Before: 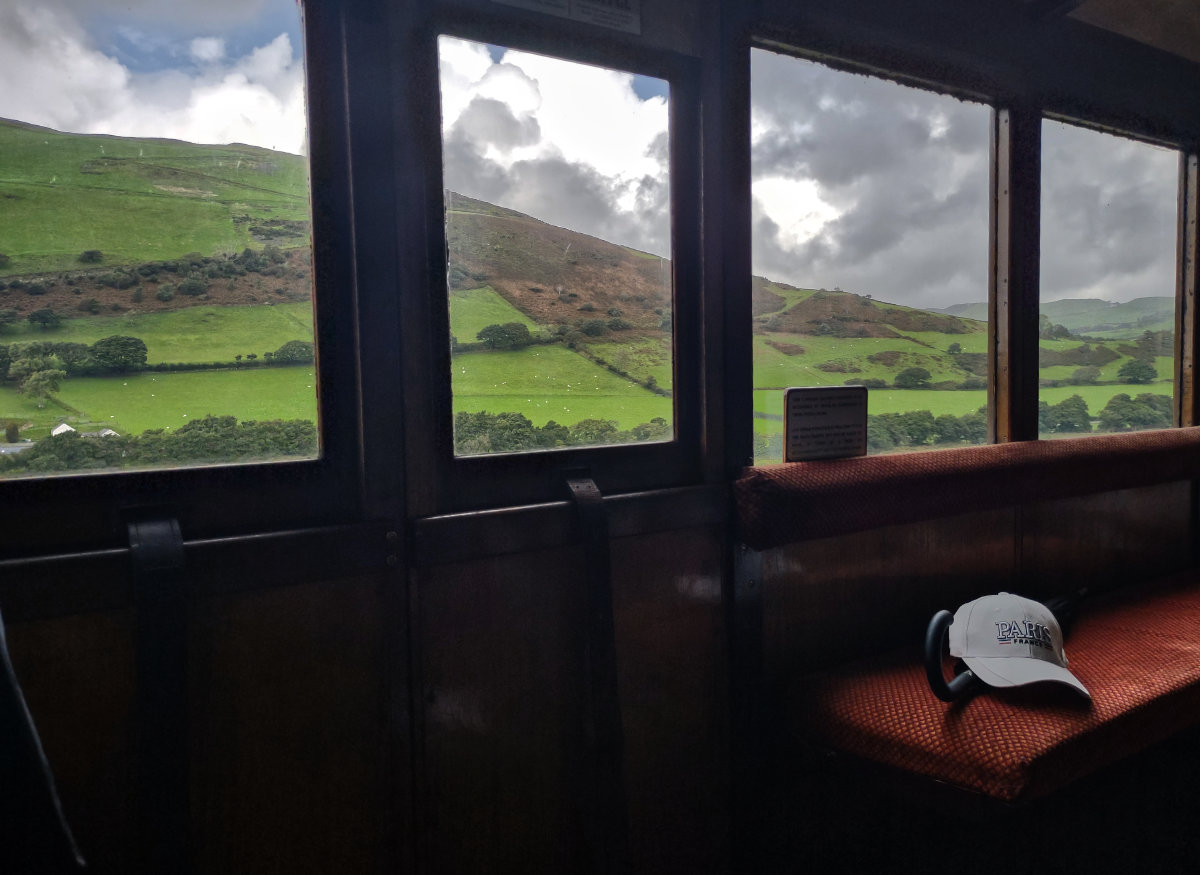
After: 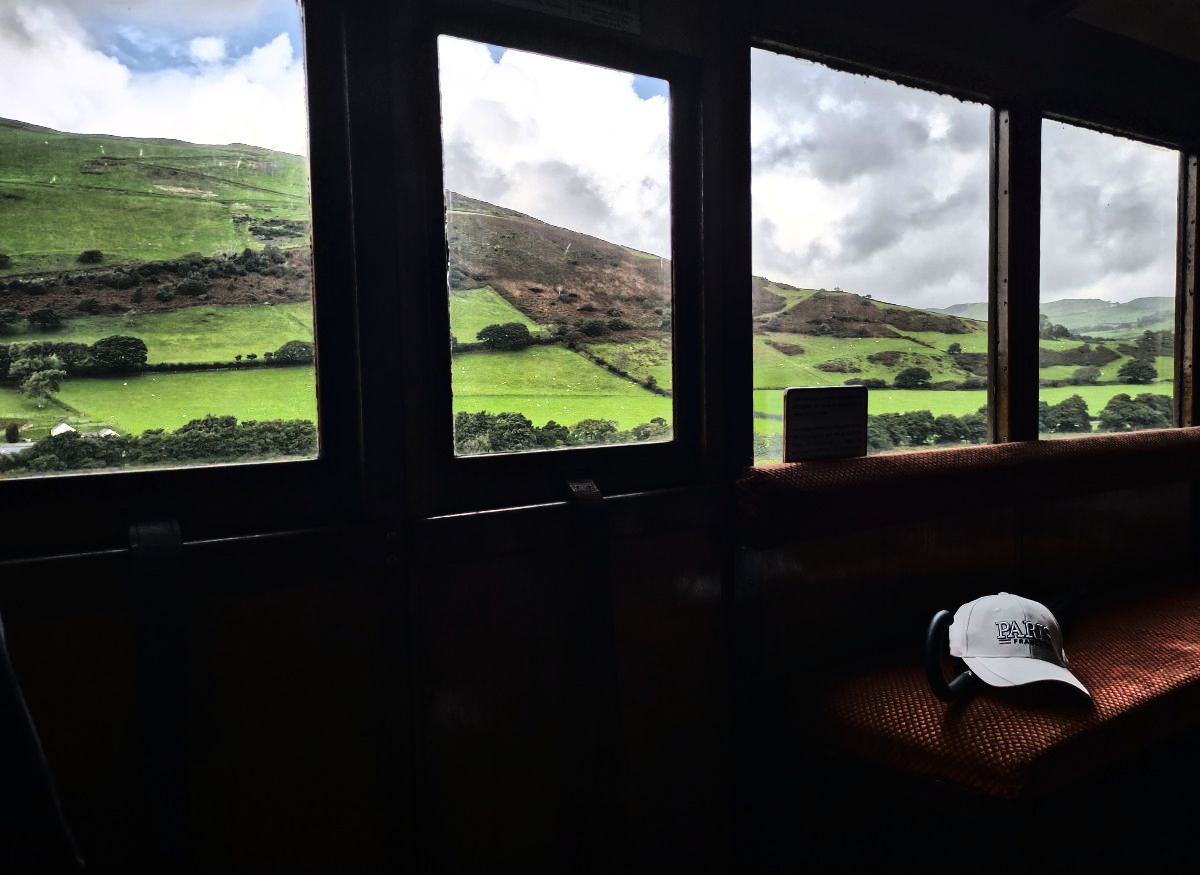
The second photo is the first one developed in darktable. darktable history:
tone curve: curves: ch0 [(0, 0) (0.003, 0.005) (0.011, 0.008) (0.025, 0.013) (0.044, 0.017) (0.069, 0.022) (0.1, 0.029) (0.136, 0.038) (0.177, 0.053) (0.224, 0.081) (0.277, 0.128) (0.335, 0.214) (0.399, 0.343) (0.468, 0.478) (0.543, 0.641) (0.623, 0.798) (0.709, 0.911) (0.801, 0.971) (0.898, 0.99) (1, 1)], color space Lab, linked channels, preserve colors none
